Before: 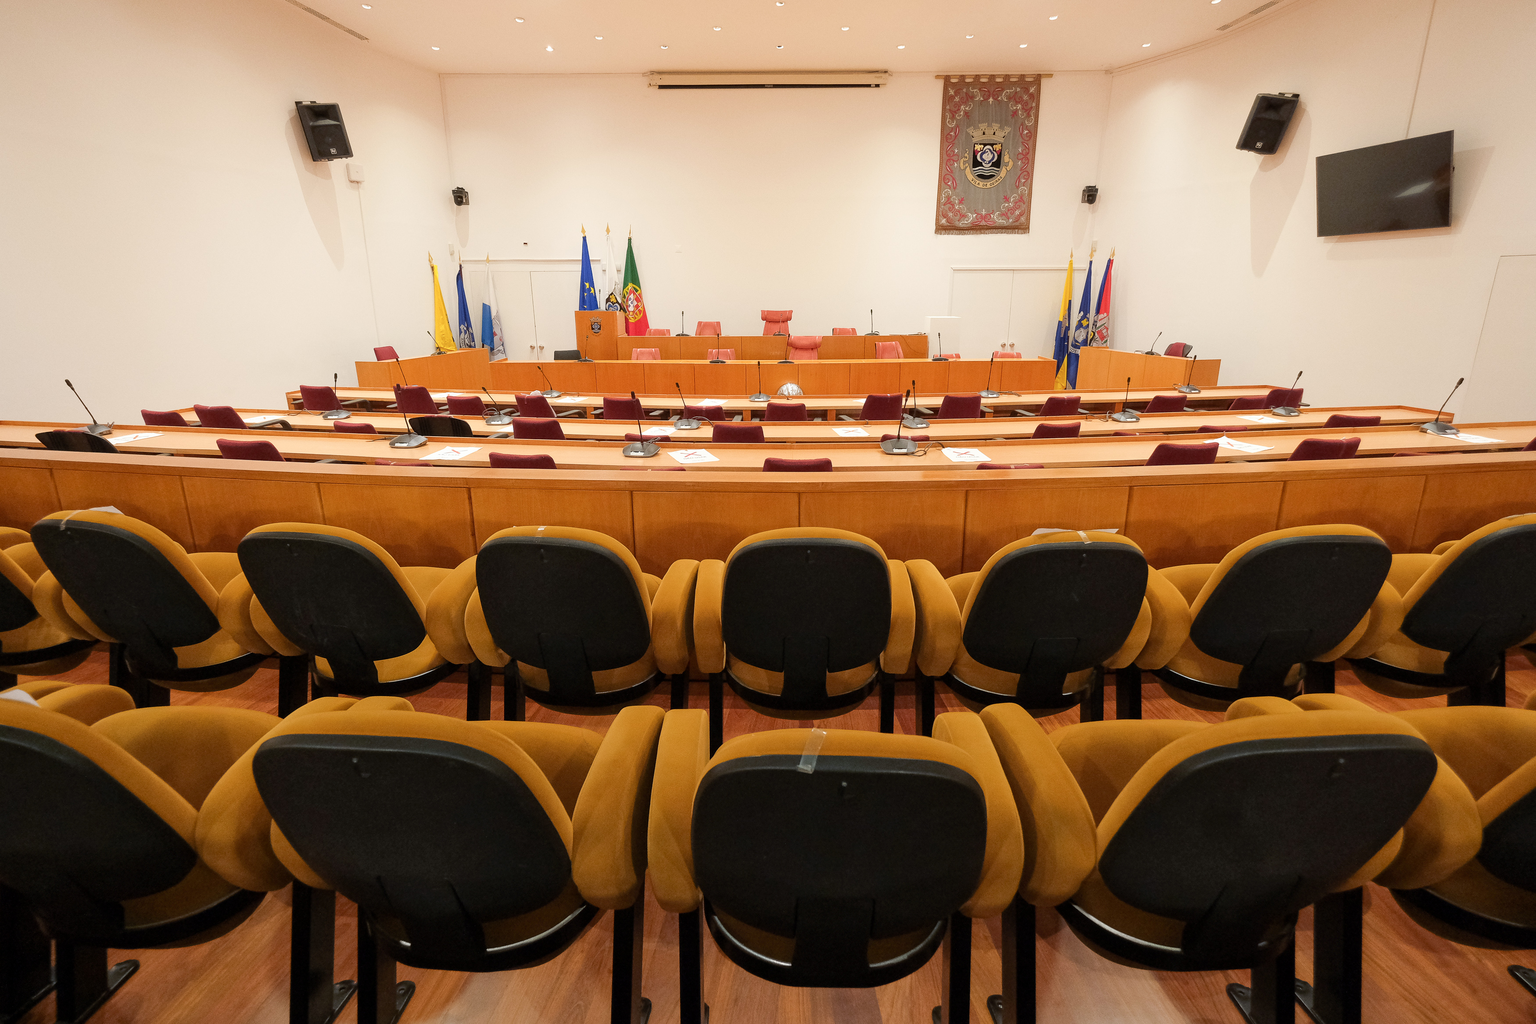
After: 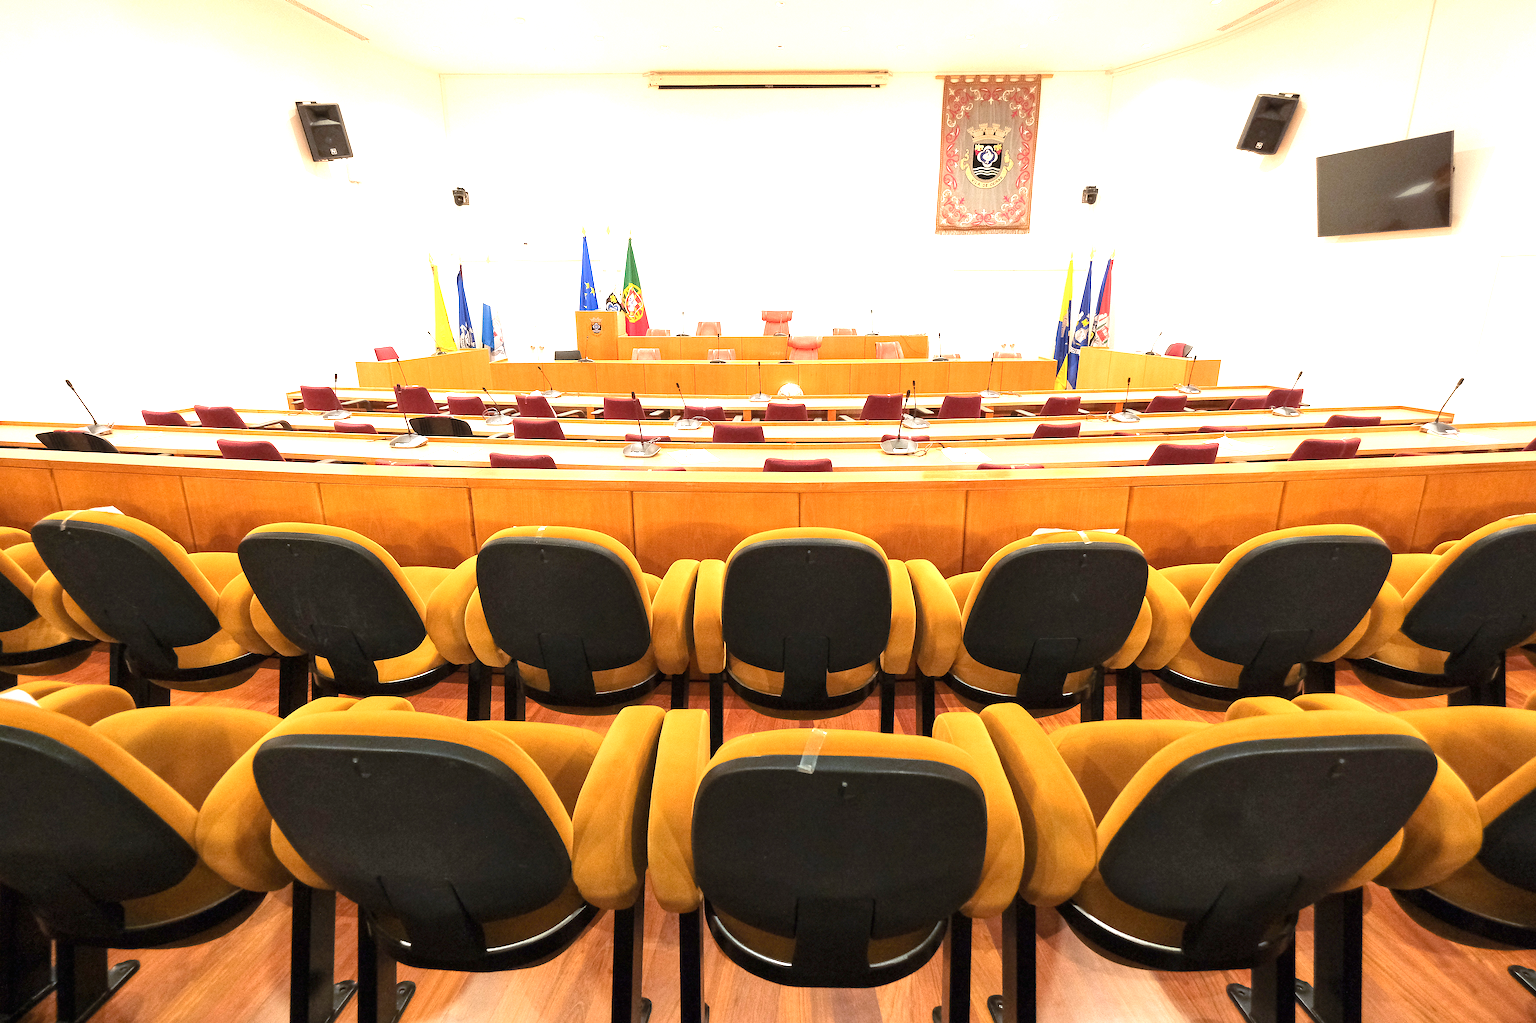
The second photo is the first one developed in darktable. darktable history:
exposure: black level correction 0, exposure 1.451 EV, compensate exposure bias true, compensate highlight preservation false
